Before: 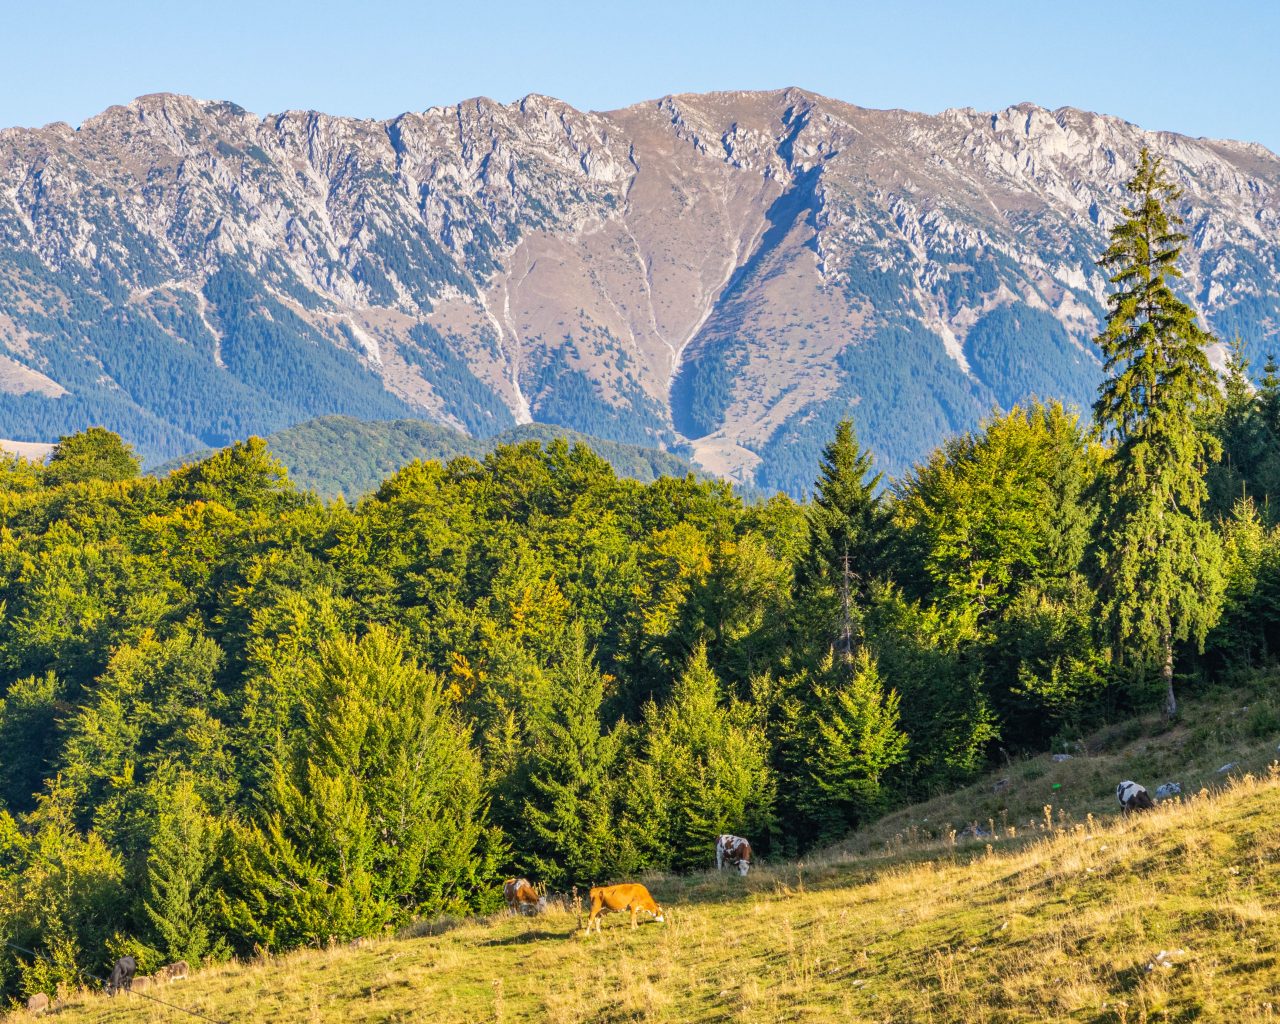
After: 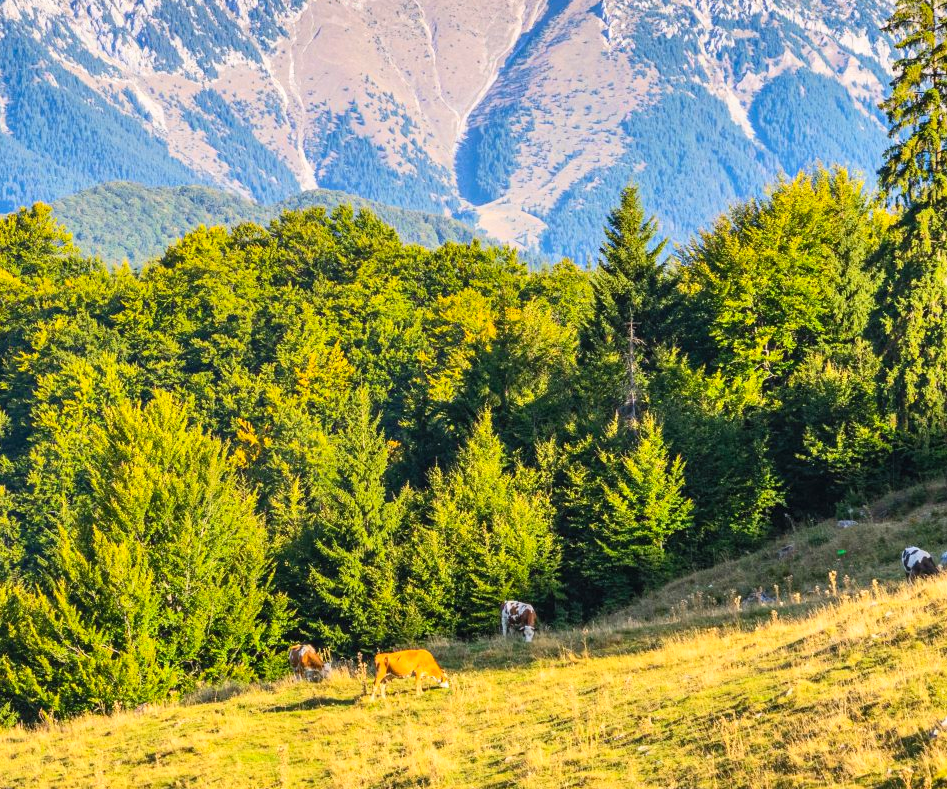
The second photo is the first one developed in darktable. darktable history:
contrast brightness saturation: contrast 0.2, brightness 0.16, saturation 0.22
crop: left 16.871%, top 22.857%, right 9.116%
